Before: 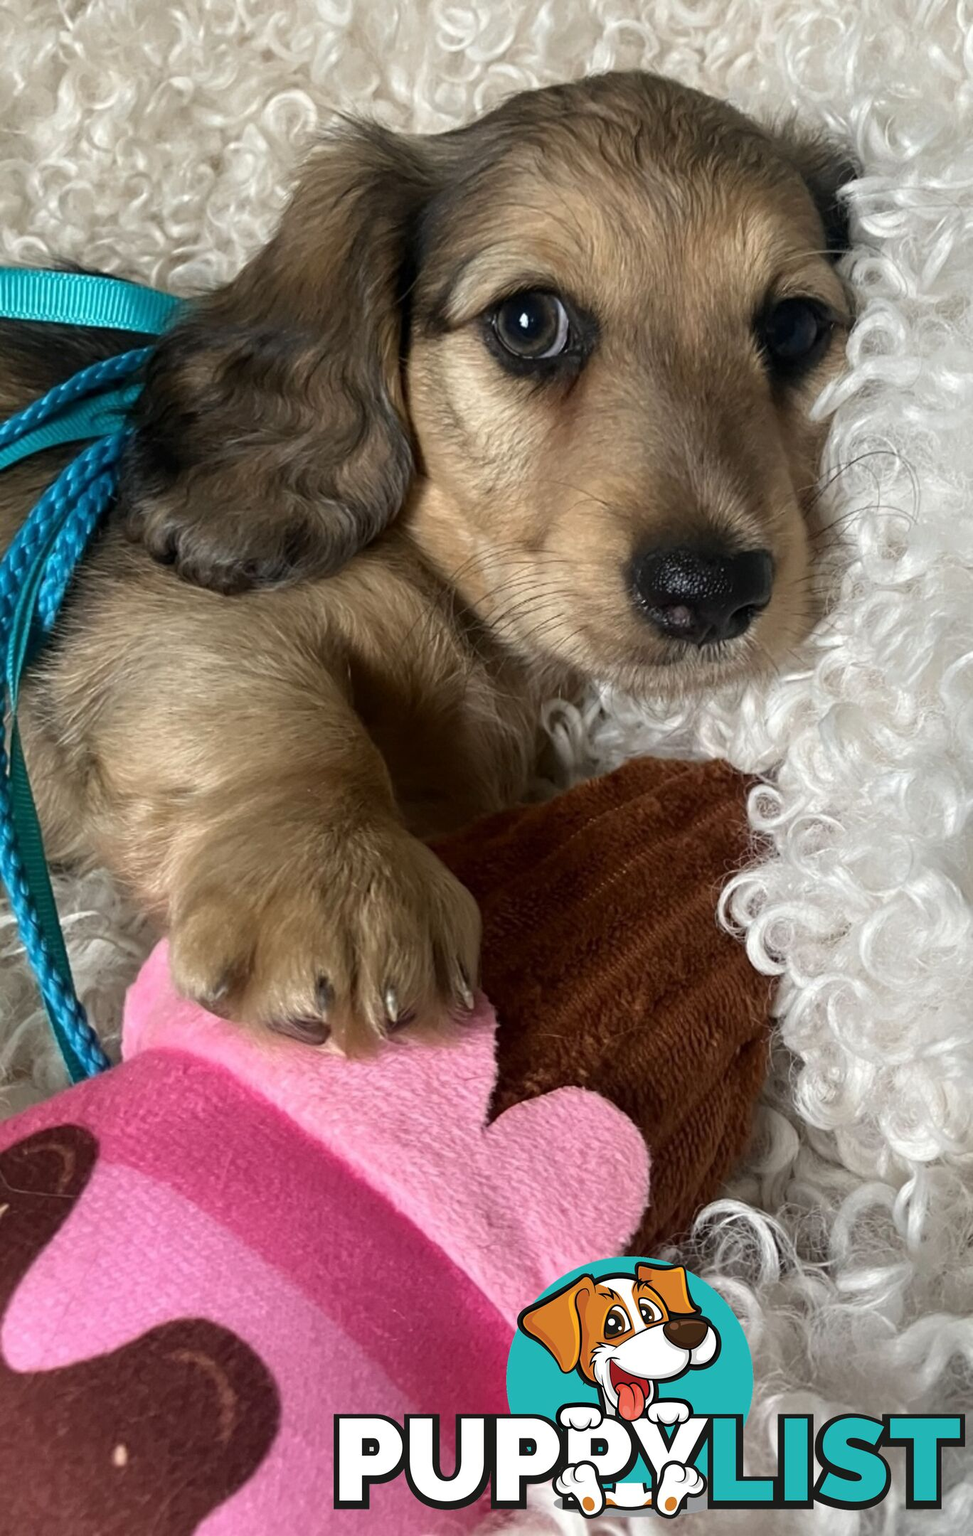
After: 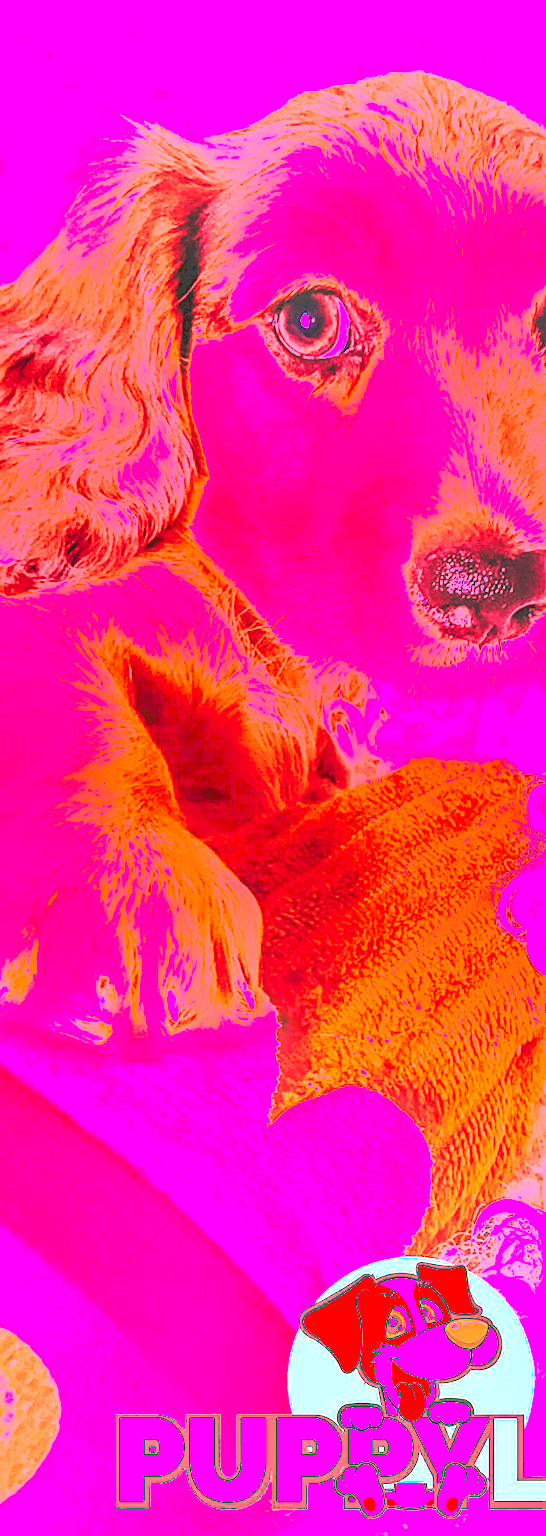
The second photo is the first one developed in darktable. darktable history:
local contrast: on, module defaults
sharpen: on, module defaults
crop and rotate: left 22.516%, right 21.234%
tone curve: curves: ch0 [(0, 0) (0.003, 0.089) (0.011, 0.089) (0.025, 0.088) (0.044, 0.089) (0.069, 0.094) (0.1, 0.108) (0.136, 0.119) (0.177, 0.147) (0.224, 0.204) (0.277, 0.28) (0.335, 0.389) (0.399, 0.486) (0.468, 0.588) (0.543, 0.647) (0.623, 0.705) (0.709, 0.759) (0.801, 0.815) (0.898, 0.873) (1, 1)], preserve colors none
white balance: red 4.26, blue 1.802
